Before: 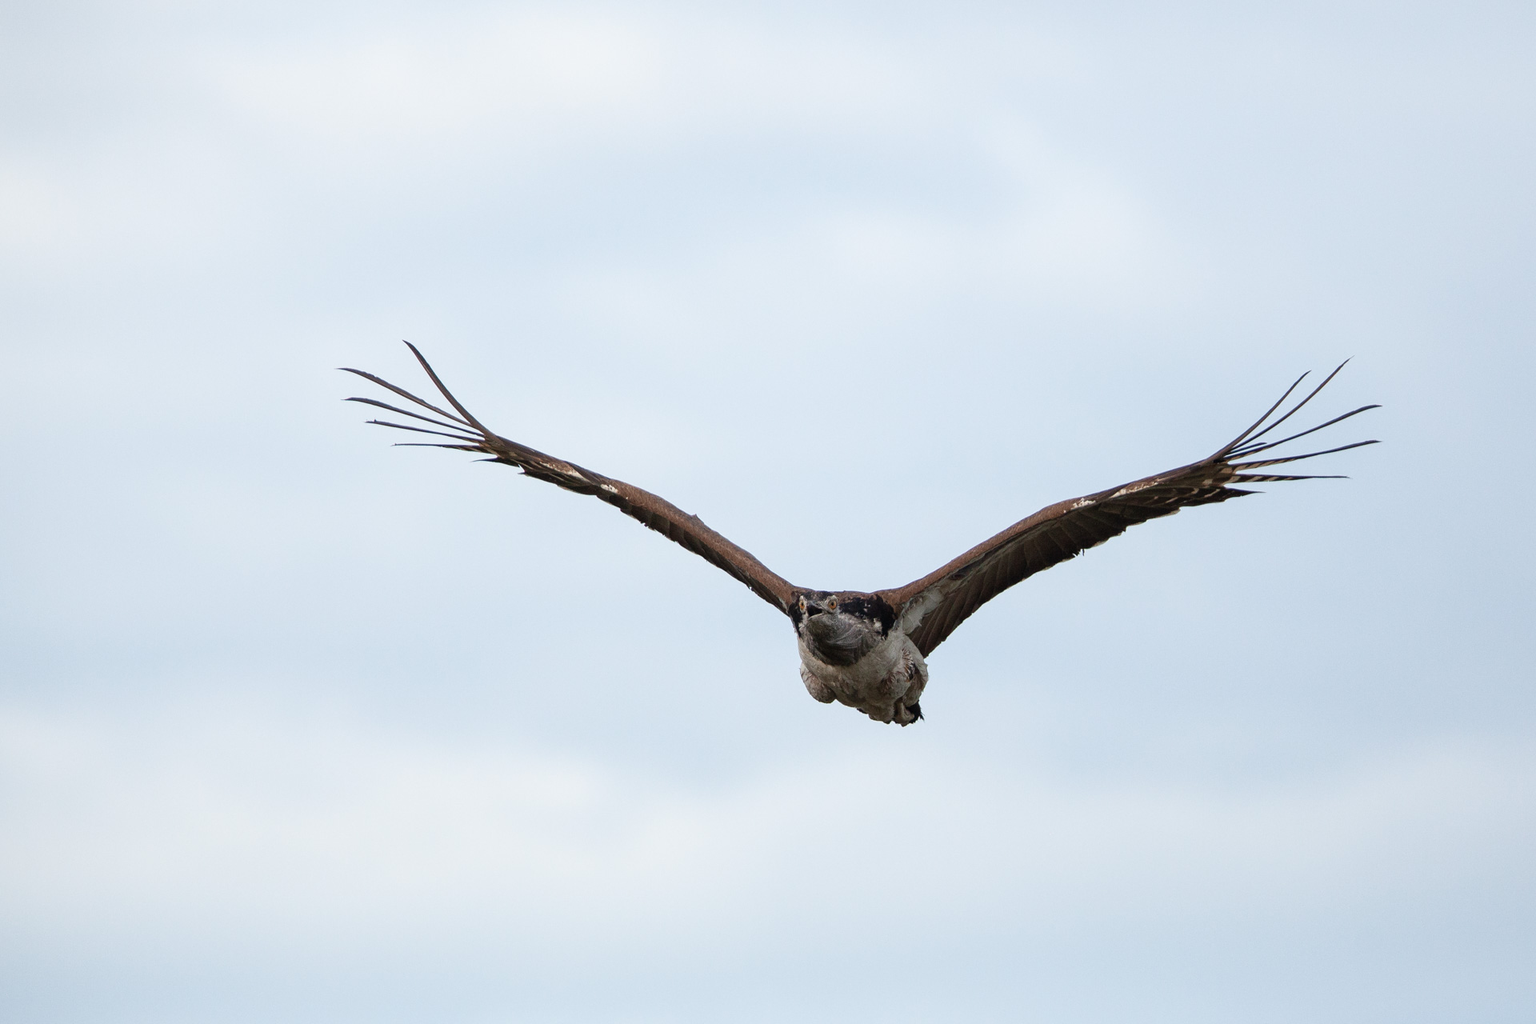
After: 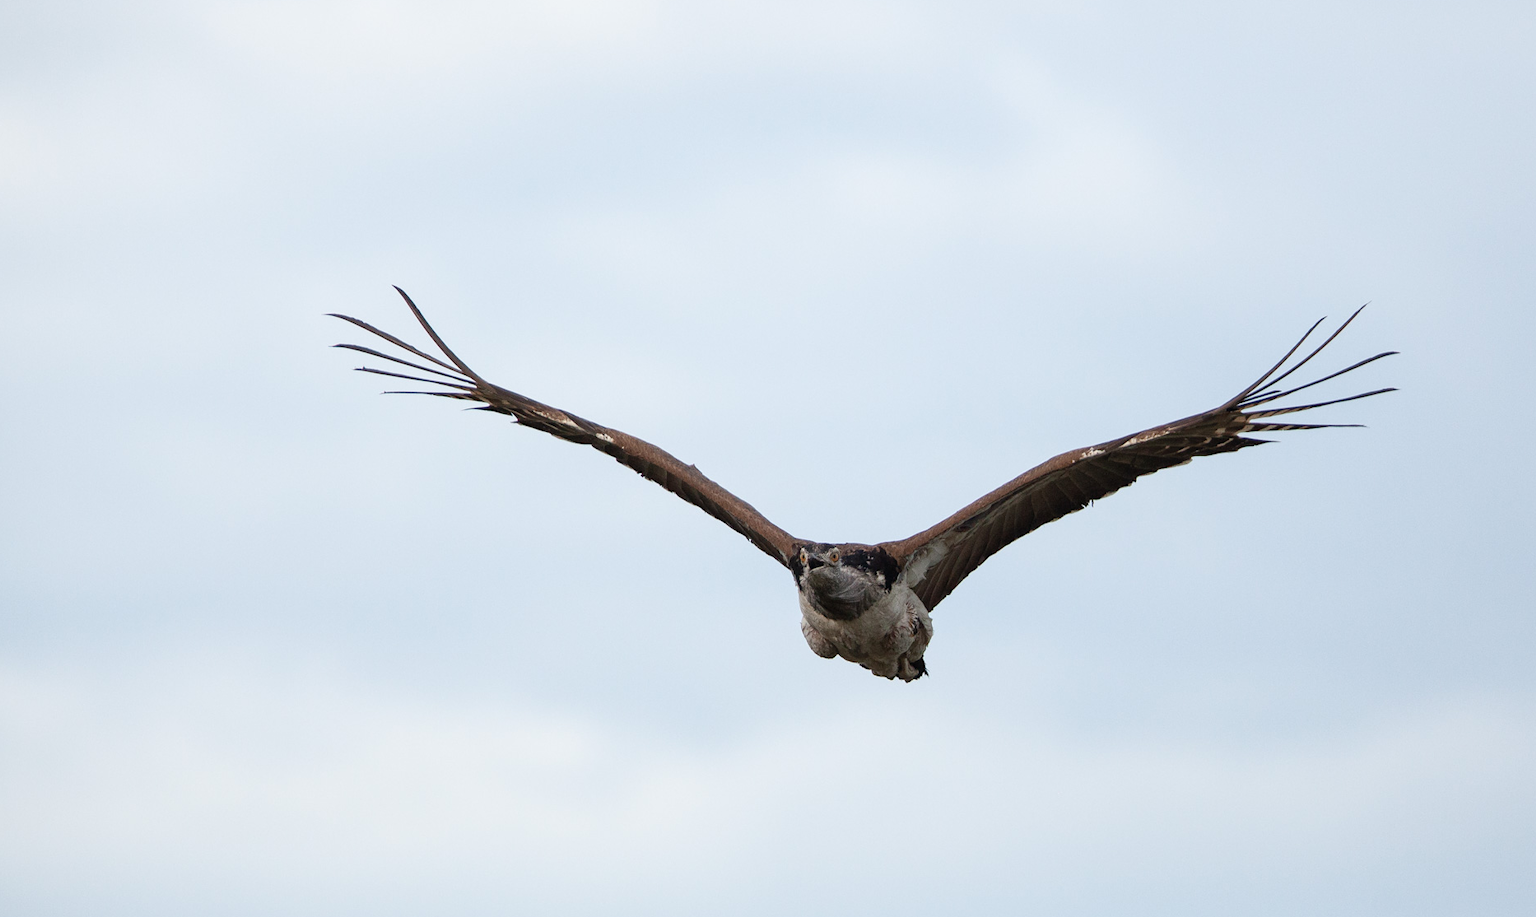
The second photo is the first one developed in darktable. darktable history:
crop: left 1.427%, top 6.196%, right 1.334%, bottom 6.679%
